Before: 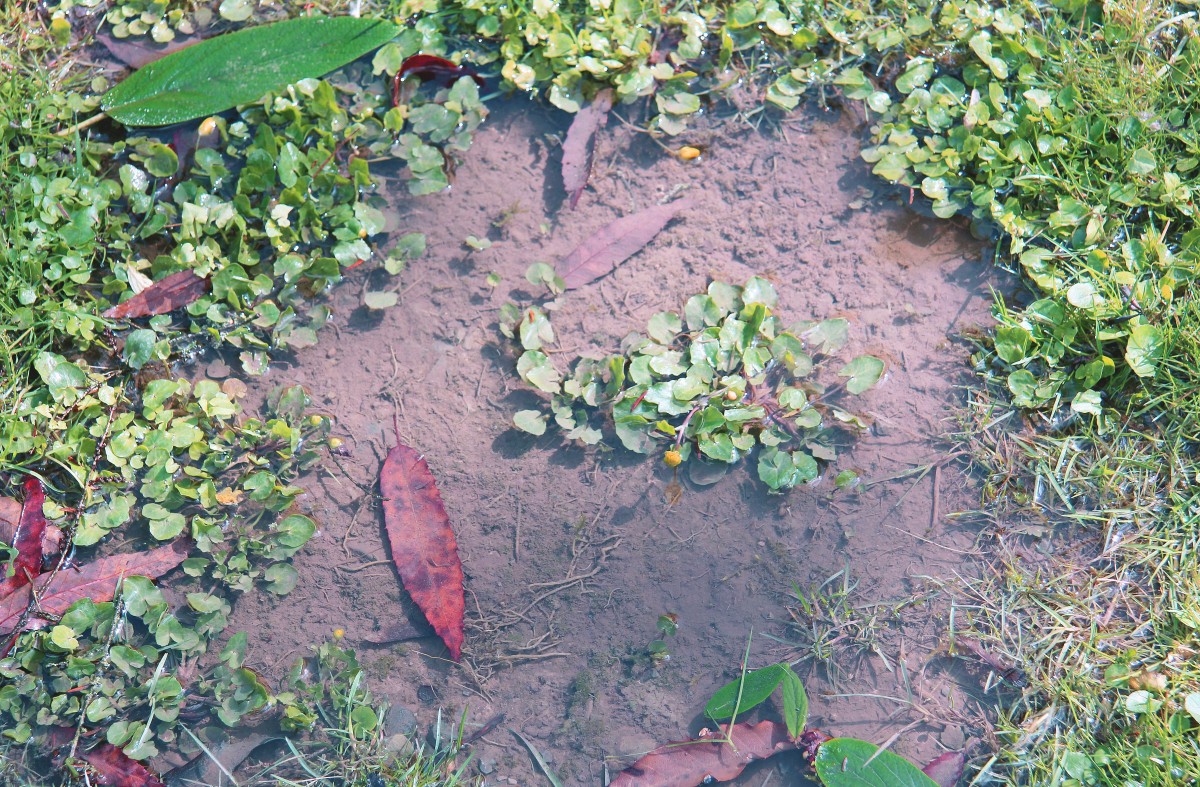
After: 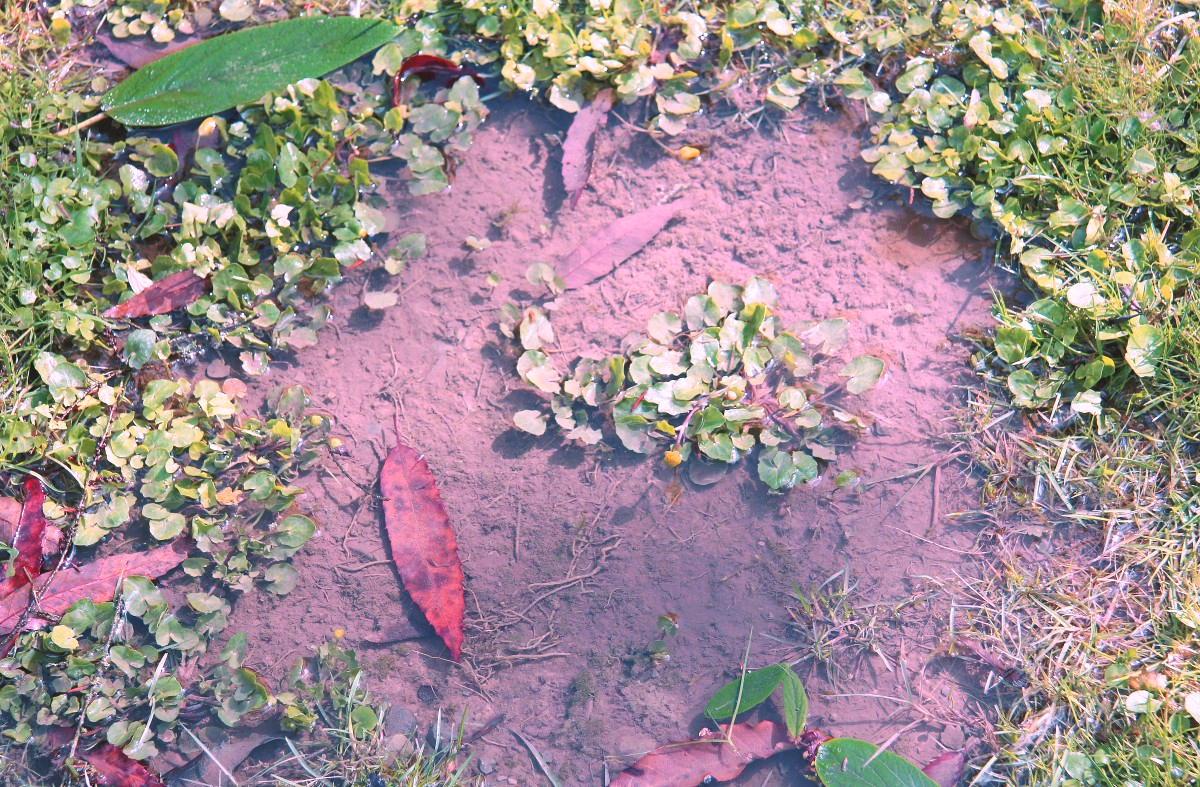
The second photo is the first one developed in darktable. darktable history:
white balance: red 1.188, blue 1.11
tone curve: curves: ch0 [(0, 0) (0.003, 0.013) (0.011, 0.017) (0.025, 0.028) (0.044, 0.049) (0.069, 0.07) (0.1, 0.103) (0.136, 0.143) (0.177, 0.186) (0.224, 0.232) (0.277, 0.282) (0.335, 0.333) (0.399, 0.405) (0.468, 0.477) (0.543, 0.54) (0.623, 0.627) (0.709, 0.709) (0.801, 0.798) (0.898, 0.902) (1, 1)], preserve colors none
